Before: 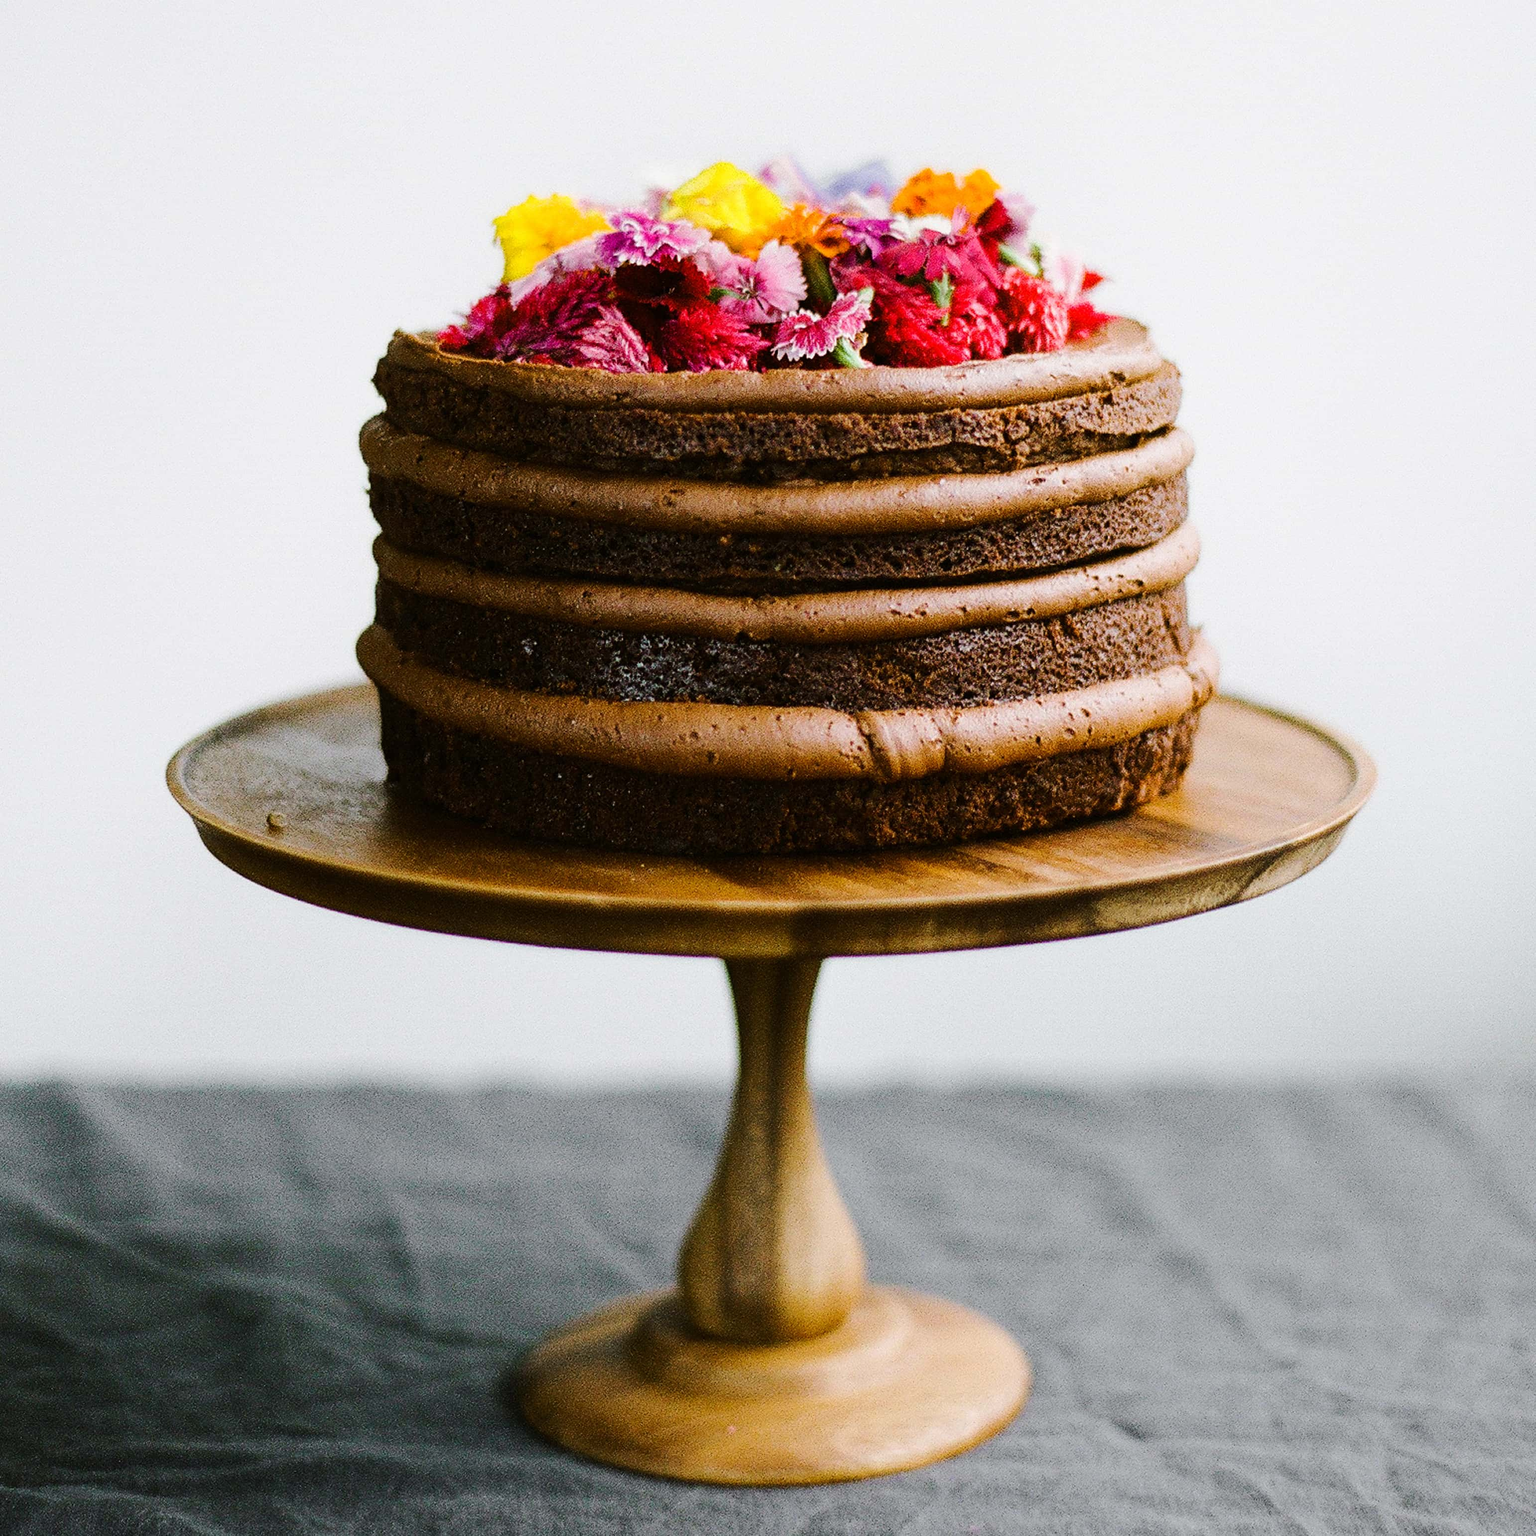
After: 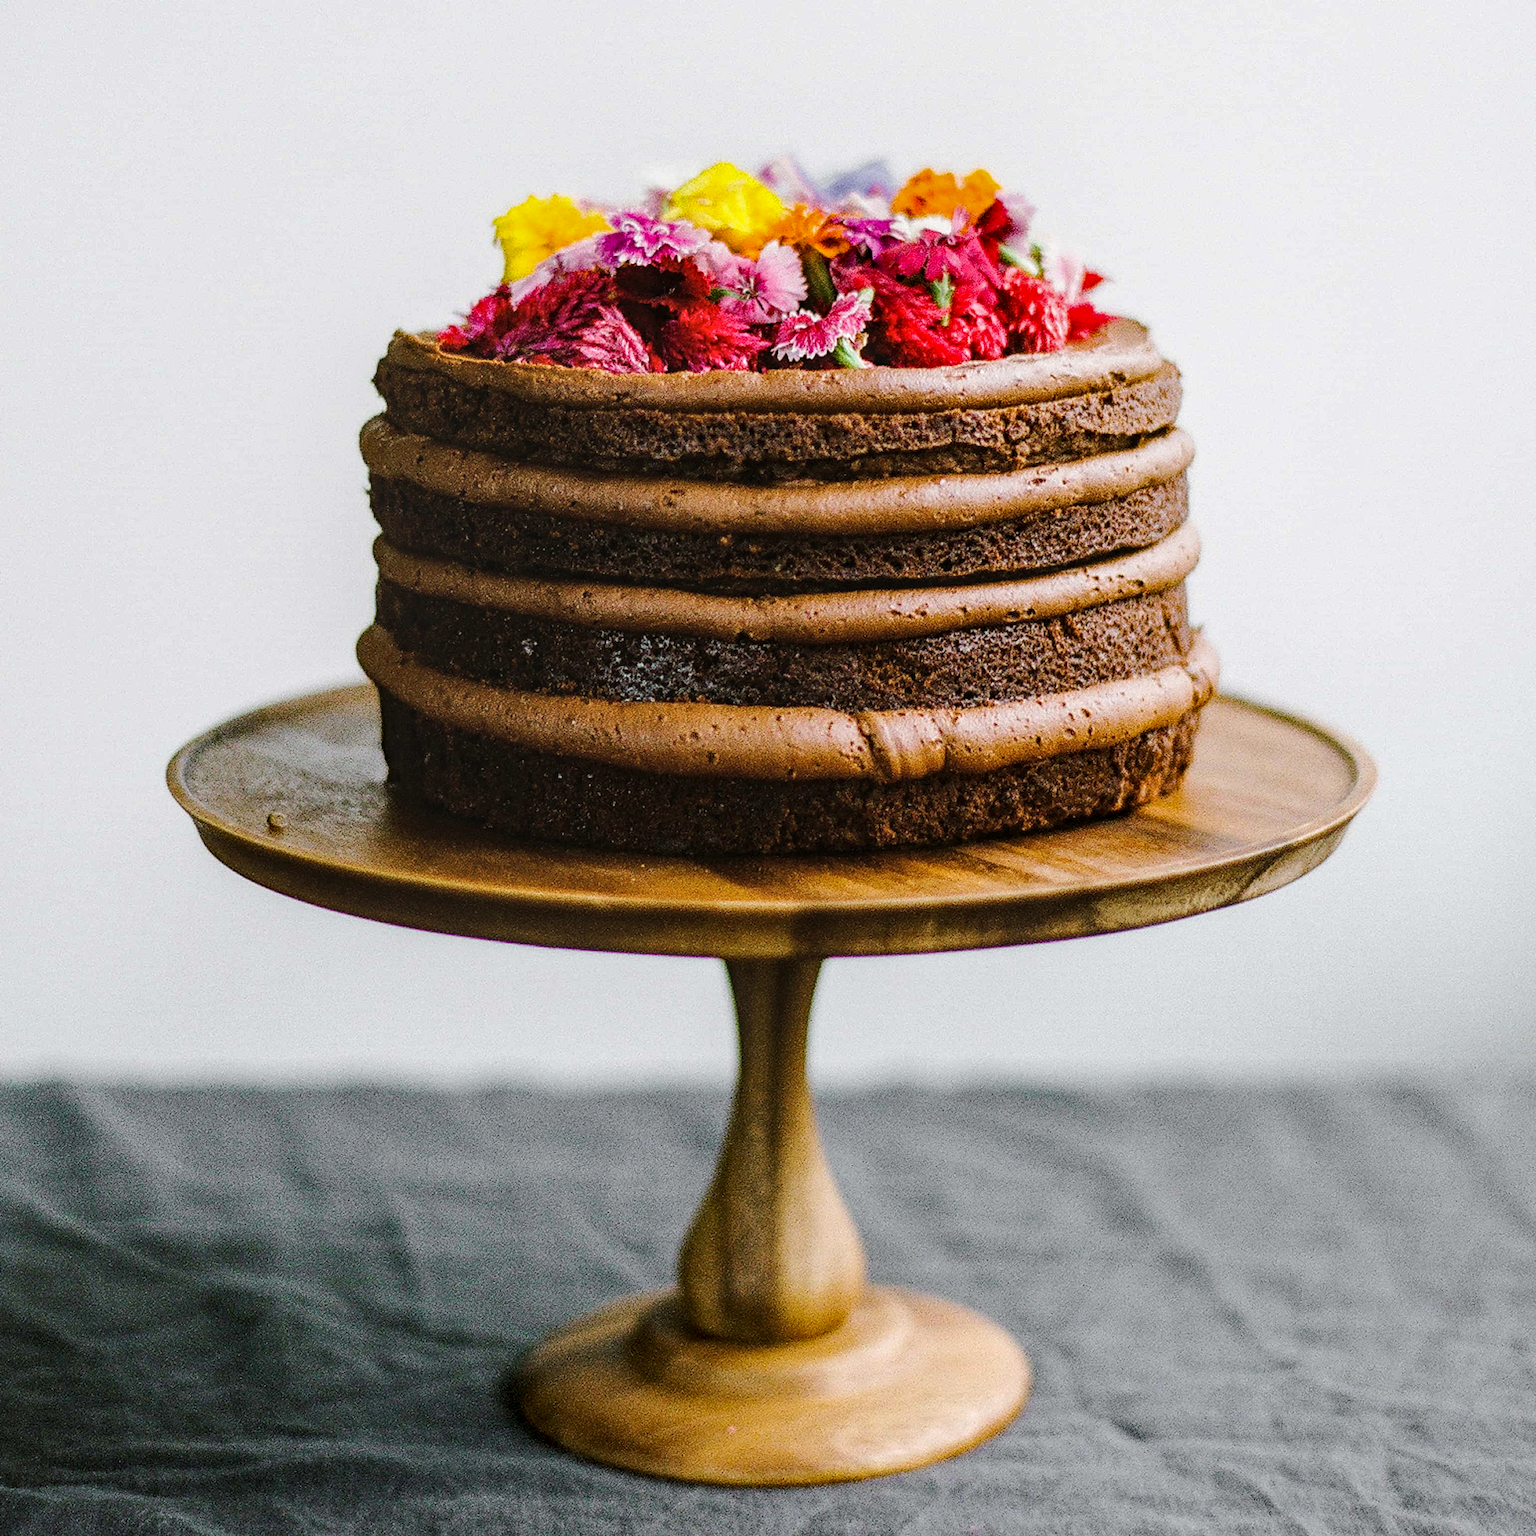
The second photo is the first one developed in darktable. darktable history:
haze removal: adaptive false
shadows and highlights: shadows 25.5, highlights -25.16
local contrast: on, module defaults
